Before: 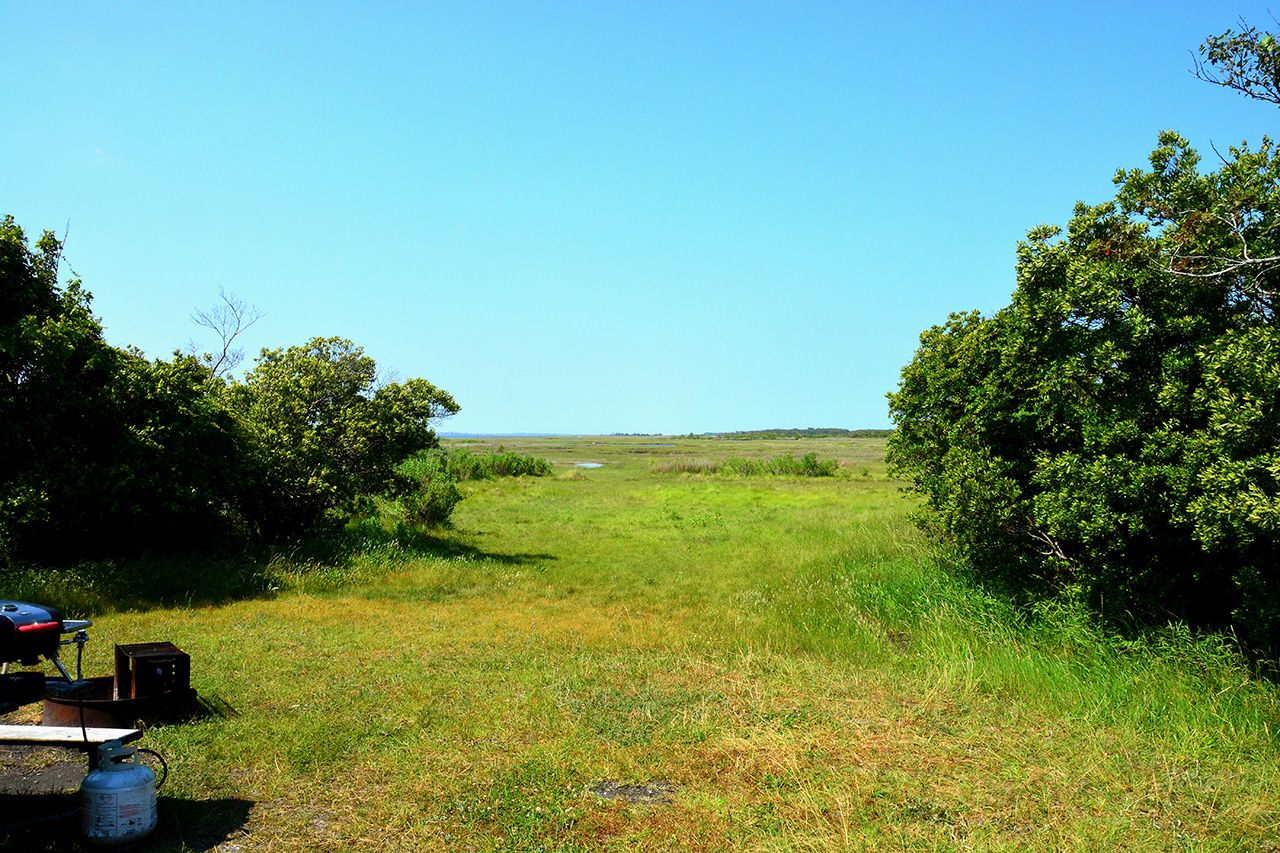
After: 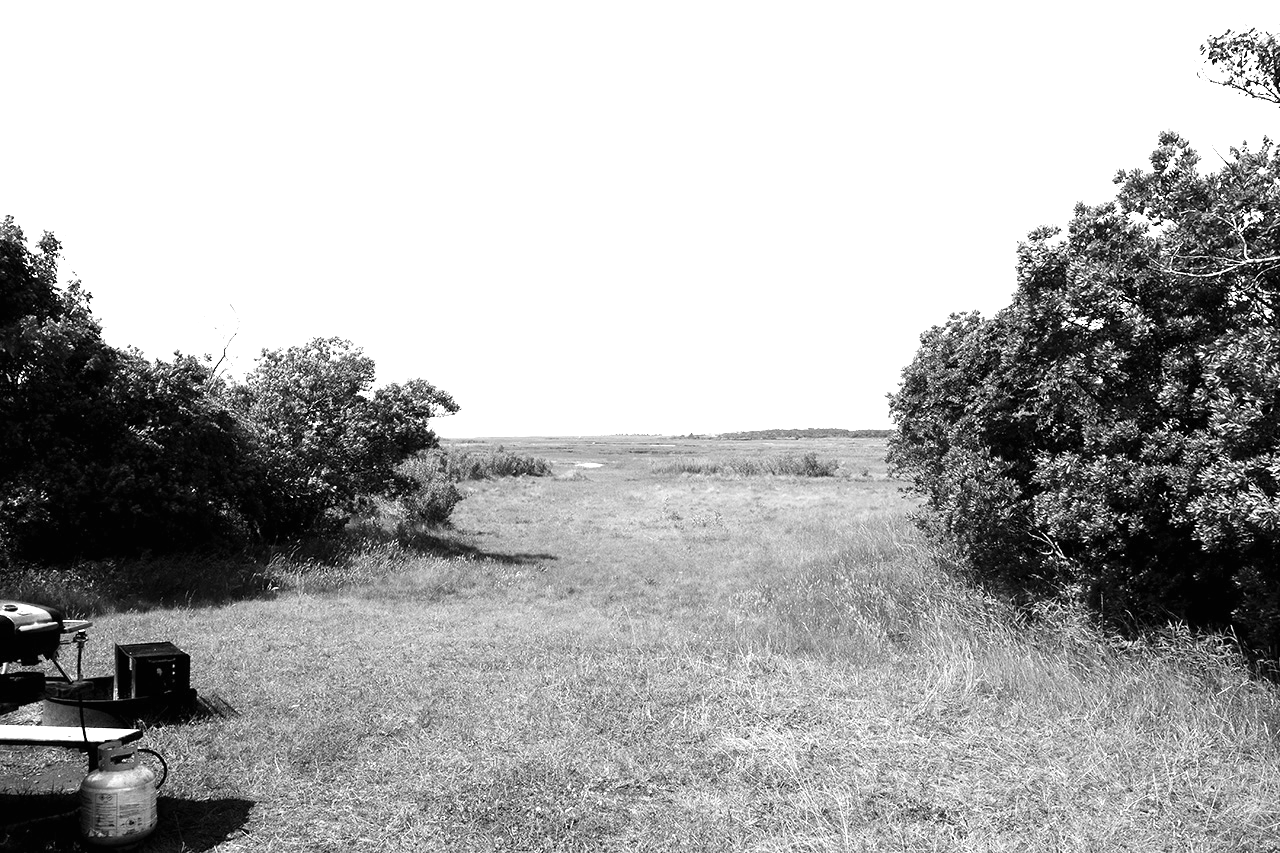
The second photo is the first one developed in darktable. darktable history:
color balance rgb: shadows lift › chroma 3.312%, shadows lift › hue 281.04°, perceptual saturation grading › global saturation 0.682%, perceptual saturation grading › highlights -25.83%, perceptual saturation grading › shadows 29.849%, perceptual brilliance grading › global brilliance 2.437%, perceptual brilliance grading › highlights -3.795%, global vibrance 20%
exposure: black level correction 0, exposure 0.897 EV, compensate exposure bias true, compensate highlight preservation false
color zones: curves: ch0 [(0, 0.613) (0.01, 0.613) (0.245, 0.448) (0.498, 0.529) (0.642, 0.665) (0.879, 0.777) (0.99, 0.613)]; ch1 [(0, 0) (0.143, 0) (0.286, 0) (0.429, 0) (0.571, 0) (0.714, 0) (0.857, 0)]
